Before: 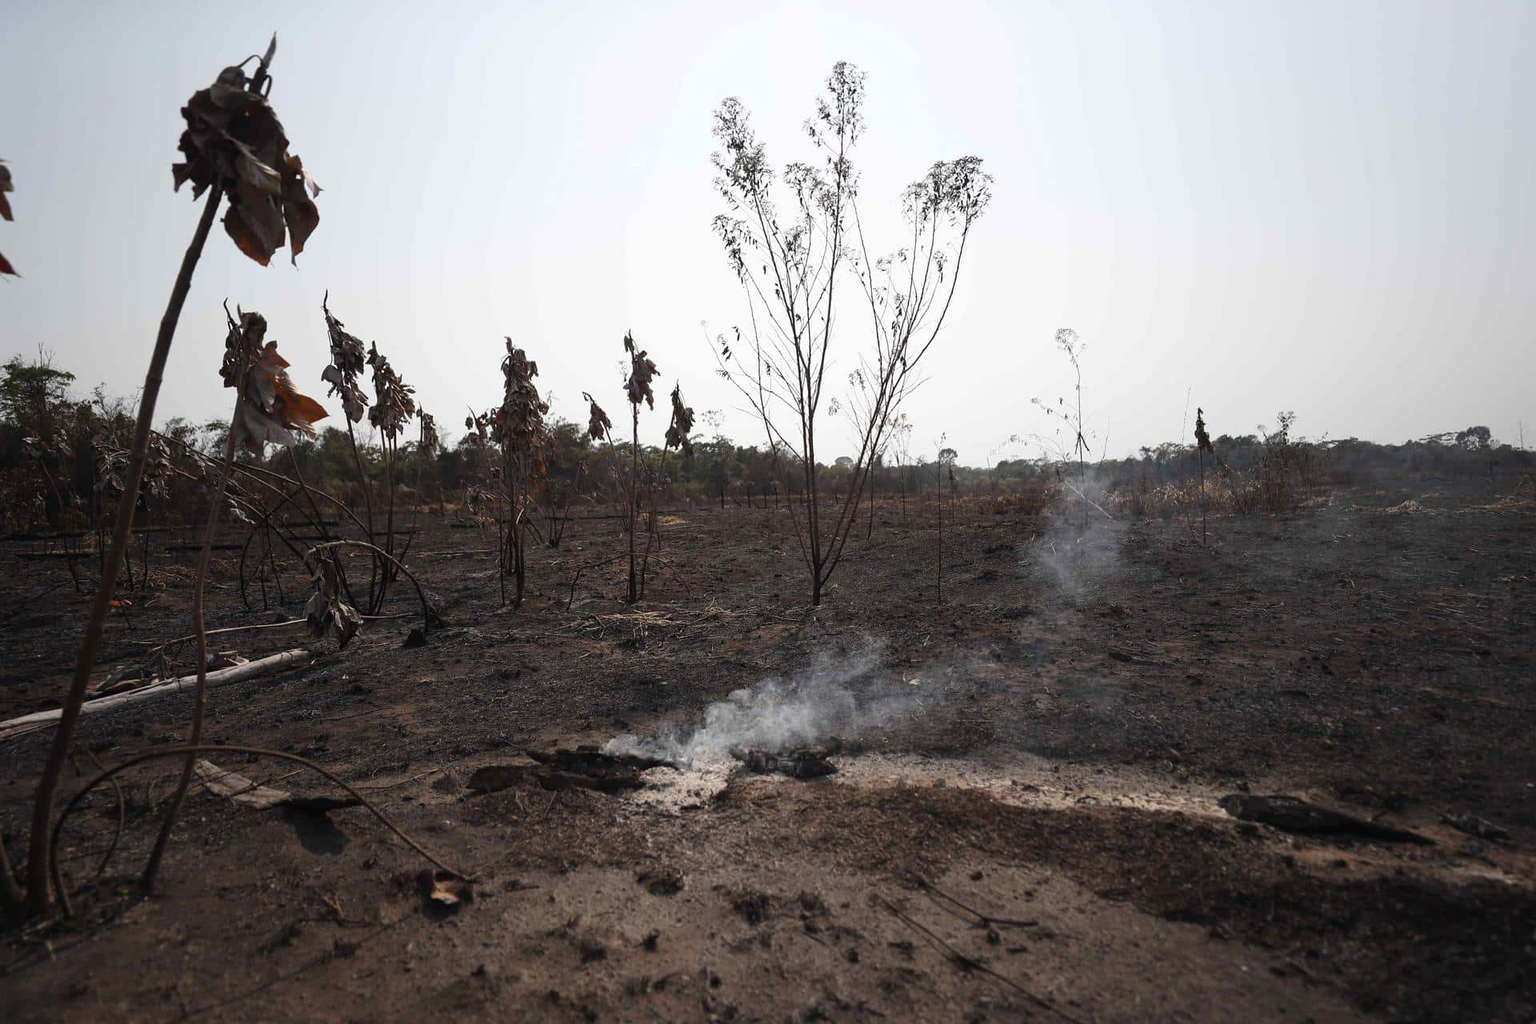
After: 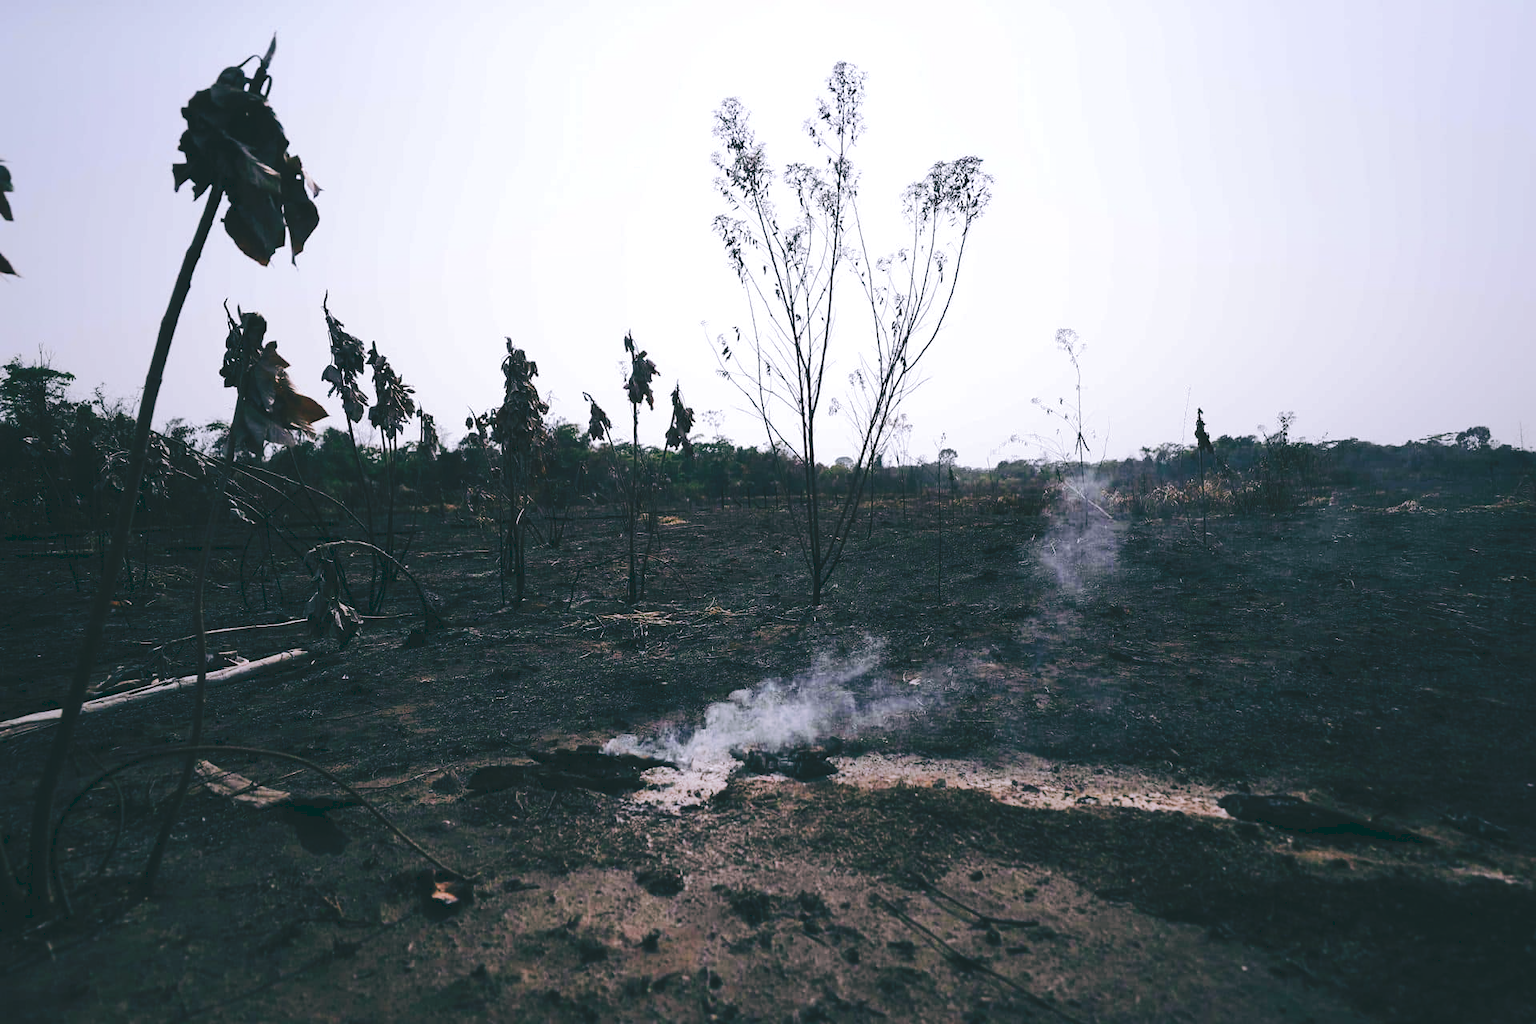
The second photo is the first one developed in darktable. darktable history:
tone curve: curves: ch0 [(0, 0) (0.003, 0.108) (0.011, 0.112) (0.025, 0.117) (0.044, 0.126) (0.069, 0.133) (0.1, 0.146) (0.136, 0.158) (0.177, 0.178) (0.224, 0.212) (0.277, 0.256) (0.335, 0.331) (0.399, 0.423) (0.468, 0.538) (0.543, 0.641) (0.623, 0.721) (0.709, 0.792) (0.801, 0.845) (0.898, 0.917) (1, 1)], preserve colors none
color look up table: target L [93.55, 92.63, 89.64, 83.6, 66.92, 62.38, 60.12, 50.05, 46.25, 33.42, 15.79, 6.427, 200.7, 102.53, 87.45, 87.32, 64.74, 57.58, 55.92, 47.77, 44.66, 52.06, 26.7, 11.62, 89.26, 76.25, 69.61, 71.39, 62.65, 62.23, 66.89, 57.09, 47.11, 46.39, 44.77, 37.65, 38.4, 38.22, 32.43, 27.88, 6.797, 12.2, 85.98, 65.04, 53.16, 49.12, 43.89, 29.83, 18.55], target a [-20.32, -22.05, -33.95, -8.434, -50.51, -57.25, -22.72, -25.27, -4.428, -29.34, -48.46, -19.99, 0, 0, 10.21, 5.272, 37.55, 58.68, 28.02, 63.11, 52.34, 32.35, 41.53, -3.647, 13.14, 21.46, 8.369, 42.64, 68.87, 35.8, 68.84, 0.27, 8.723, 22.79, 28.86, 48.04, 26.45, 54.34, -3.492, 41.72, -8.627, 5.012, -22.82, -25.96, -11.54, -23.85, -11.65, 0.169, -29.5], target b [79.4, 15.94, -9.21, -8.328, 24.69, 51.57, 26.07, 40.55, 20.26, 26.45, 13.37, -0.909, -0.001, -0.002, -2.077, 42.36, 4.032, 28.15, 24.26, 32.86, 0.66, 50.2, 7.615, 5.371, -18.85, -37.18, -25.73, -44.68, -38.96, -38.28, -52.12, -7.926, -63.45, -5.82, -63.57, -3.668, -87.69, -67.23, -5.649, -25.84, -28.14, -37.92, -19.77, -28.52, -51.45, -4.501, -20.82, -28.26, -11.27], num patches 49
